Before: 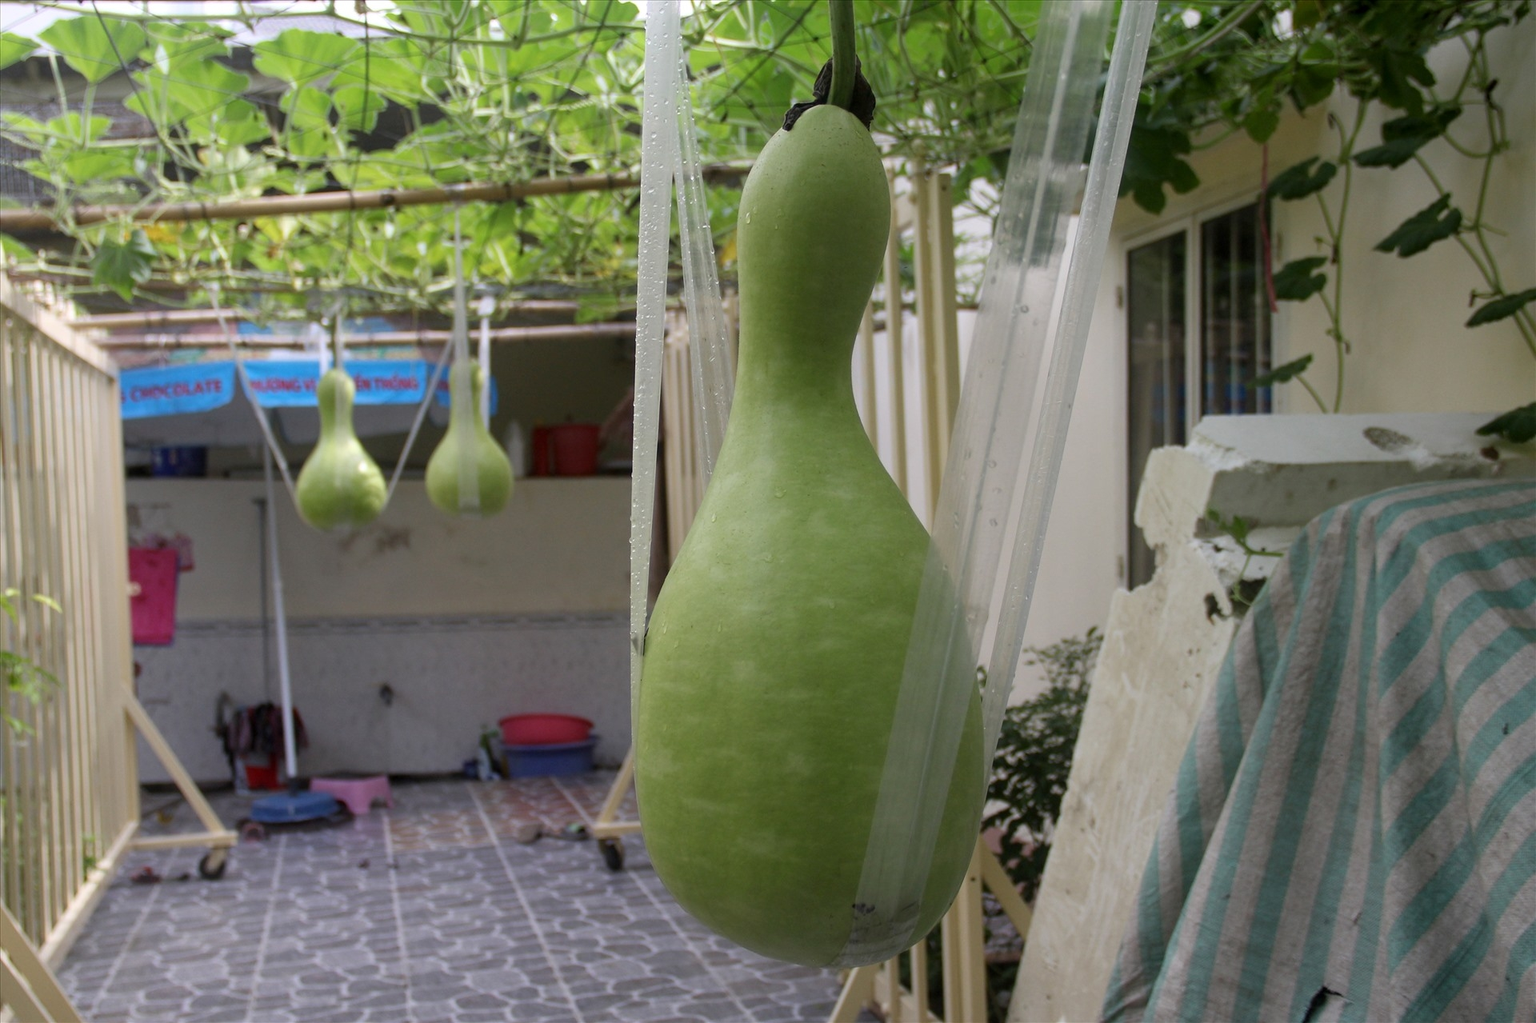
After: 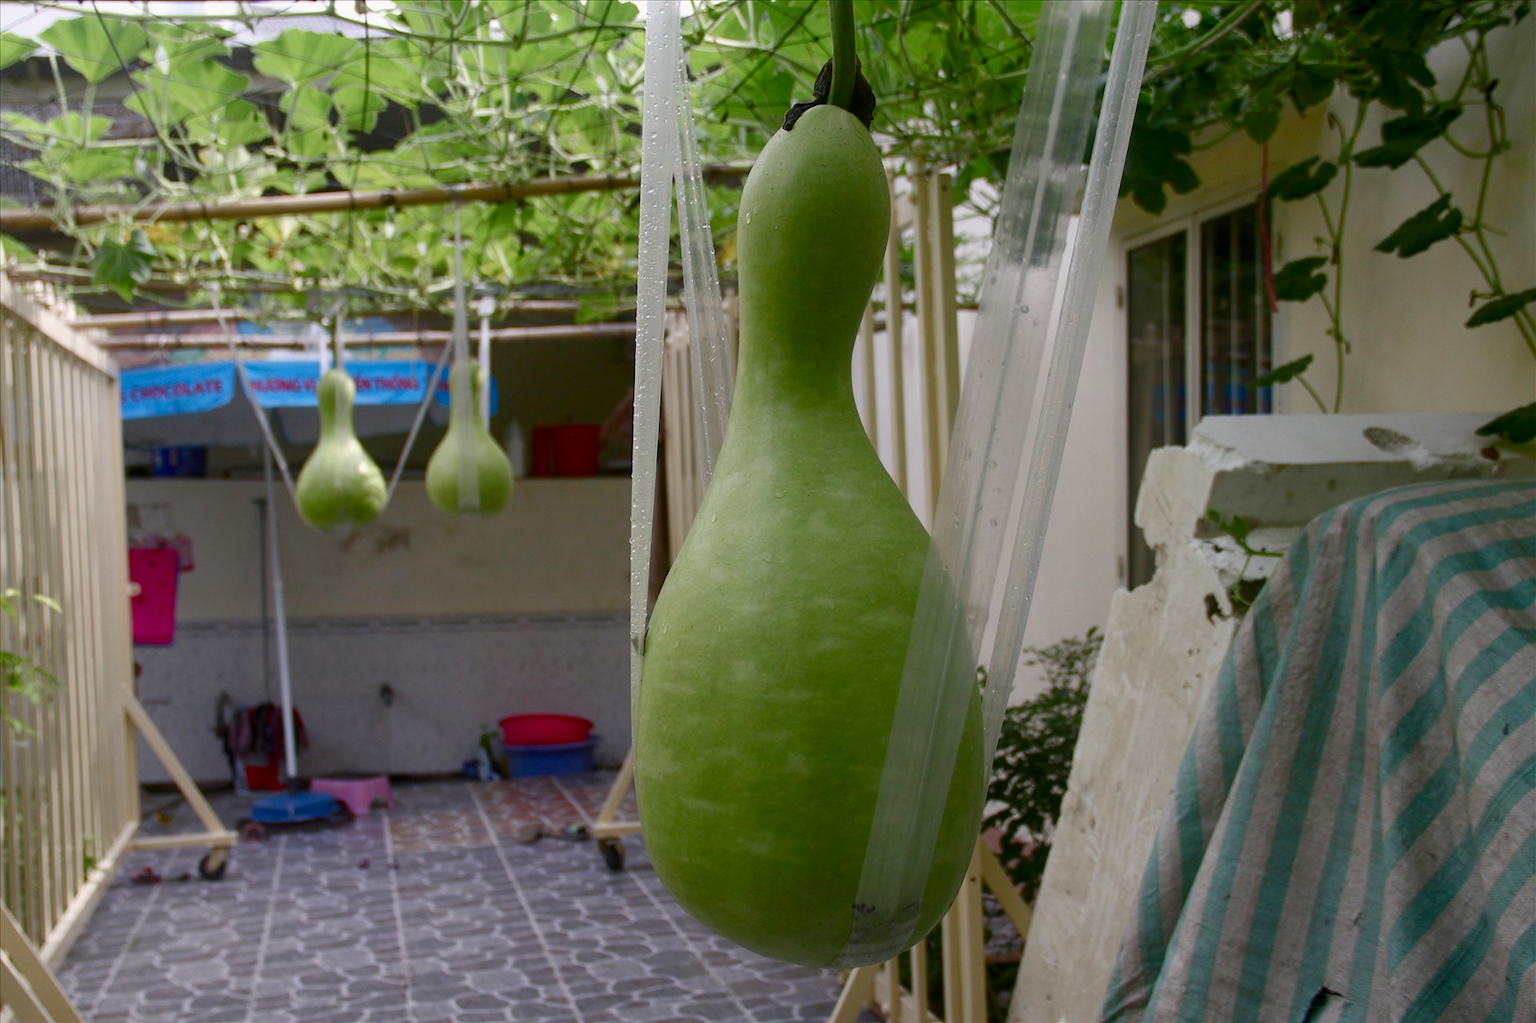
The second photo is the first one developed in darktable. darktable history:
contrast brightness saturation: contrast 0.07, brightness -0.13, saturation 0.06
color balance rgb: shadows lift › chroma 1%, shadows lift › hue 113°, highlights gain › chroma 0.2%, highlights gain › hue 333°, perceptual saturation grading › global saturation 20%, perceptual saturation grading › highlights -50%, perceptual saturation grading › shadows 25%, contrast -10%
exposure: exposure 0.207 EV, compensate highlight preservation false
